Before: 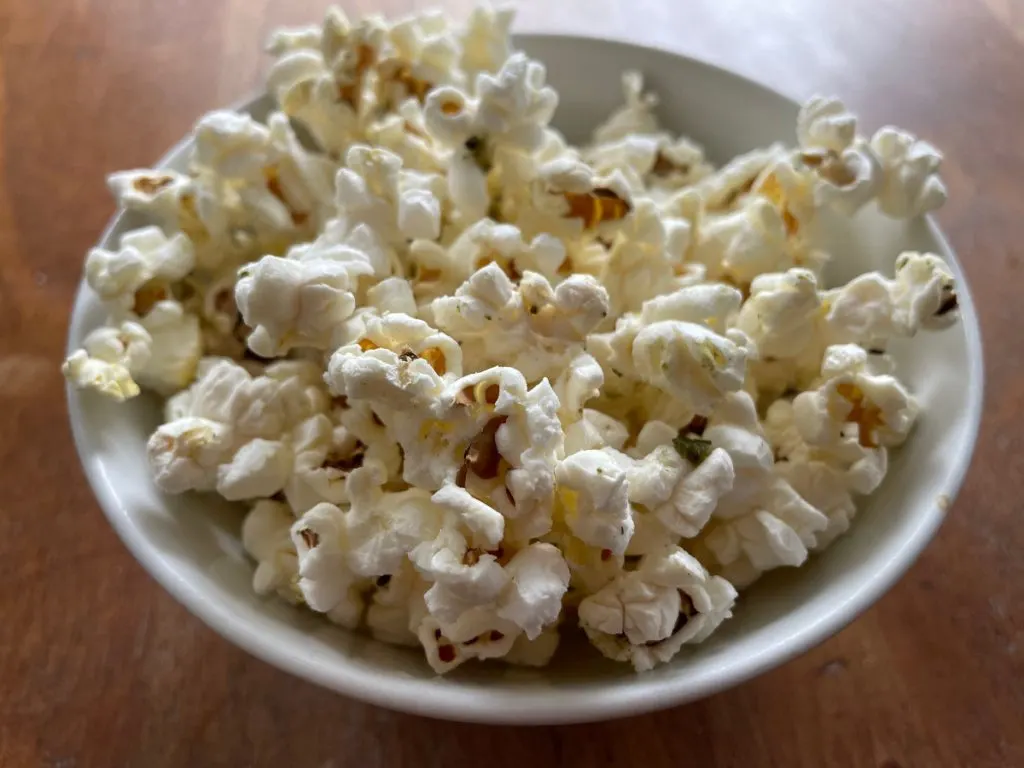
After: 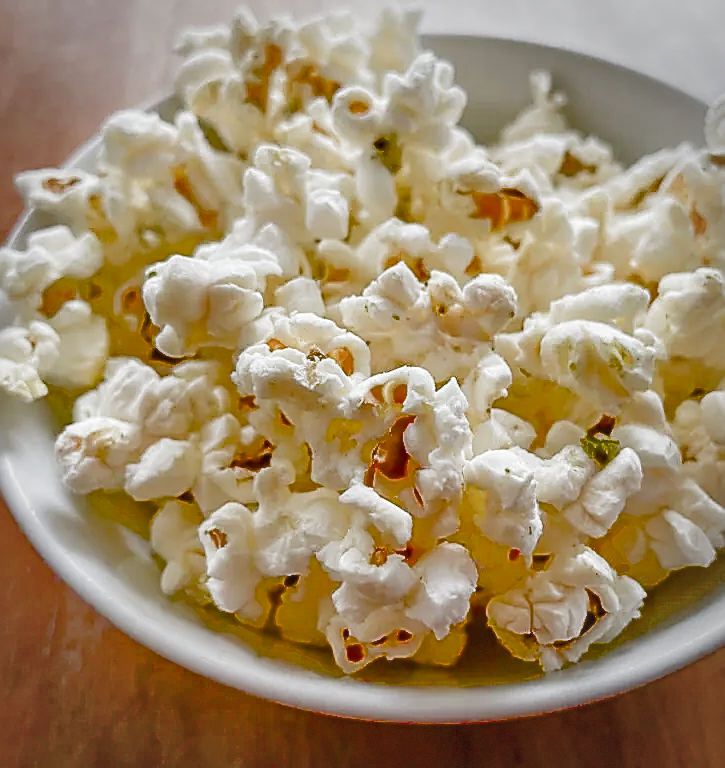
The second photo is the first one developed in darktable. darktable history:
filmic rgb: black relative exposure -7.16 EV, white relative exposure 5.37 EV, hardness 3.02, preserve chrominance RGB euclidean norm (legacy), color science v4 (2020)
sharpen: radius 1.425, amount 1.256, threshold 0.728
crop and rotate: left 9.005%, right 20.161%
vignetting: fall-off start 71.76%, brightness -0.401, saturation -0.296, dithering 8-bit output, unbound false
local contrast: on, module defaults
tone equalizer: -7 EV 0.162 EV, -6 EV 0.631 EV, -5 EV 1.18 EV, -4 EV 1.33 EV, -3 EV 1.12 EV, -2 EV 0.6 EV, -1 EV 0.154 EV
exposure: black level correction 0.035, exposure 0.903 EV, compensate highlight preservation false
